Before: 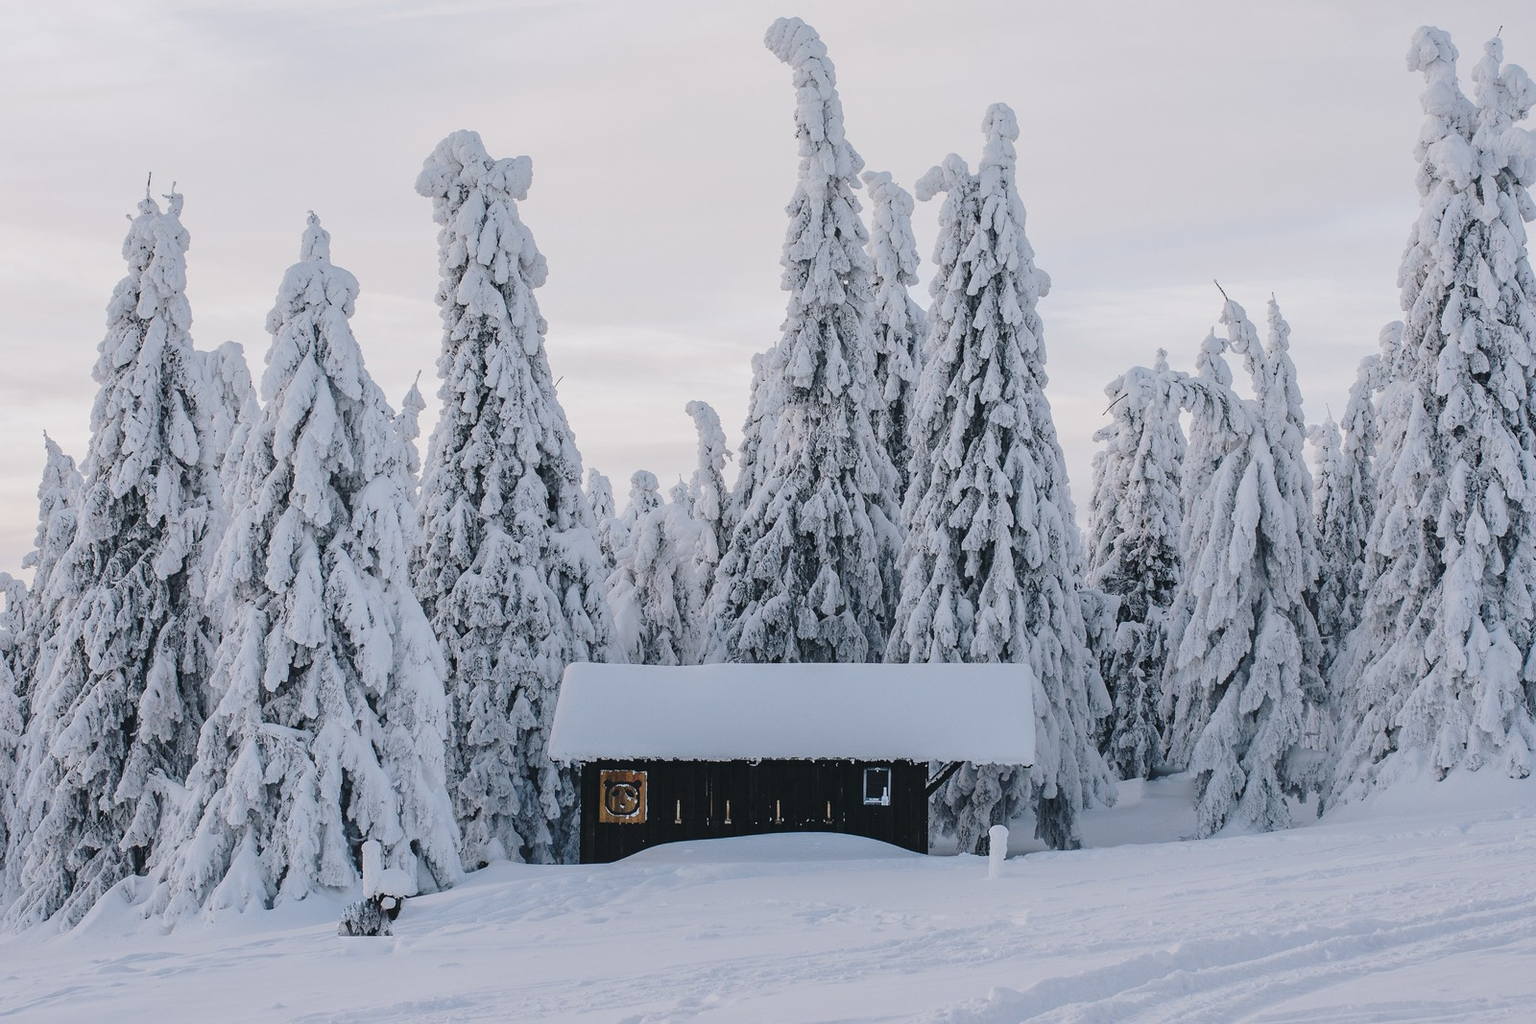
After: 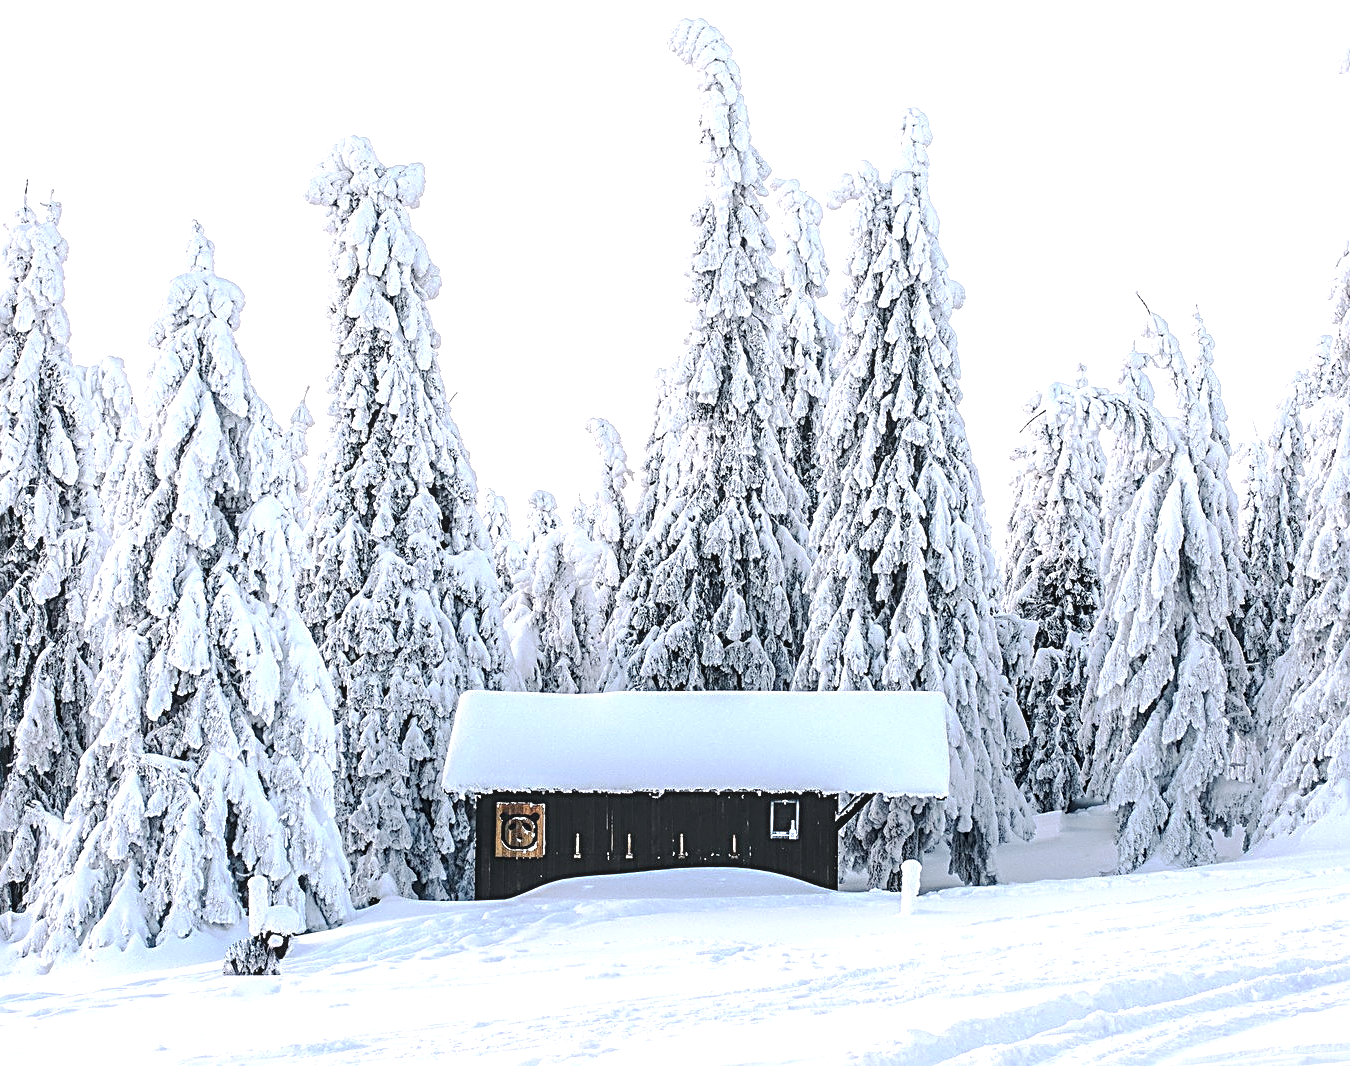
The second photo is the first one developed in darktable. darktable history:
local contrast: on, module defaults
crop: left 8.078%, right 7.485%
base curve: curves: ch0 [(0, 0) (0.235, 0.266) (0.503, 0.496) (0.786, 0.72) (1, 1)], preserve colors none
tone equalizer: -8 EV -0.725 EV, -7 EV -0.714 EV, -6 EV -0.604 EV, -5 EV -0.402 EV, -3 EV 0.404 EV, -2 EV 0.6 EV, -1 EV 0.696 EV, +0 EV 0.724 EV, smoothing diameter 2.21%, edges refinement/feathering 19.79, mask exposure compensation -1.57 EV, filter diffusion 5
sharpen: radius 2.985, amount 0.757
exposure: exposure 0.561 EV, compensate highlight preservation false
